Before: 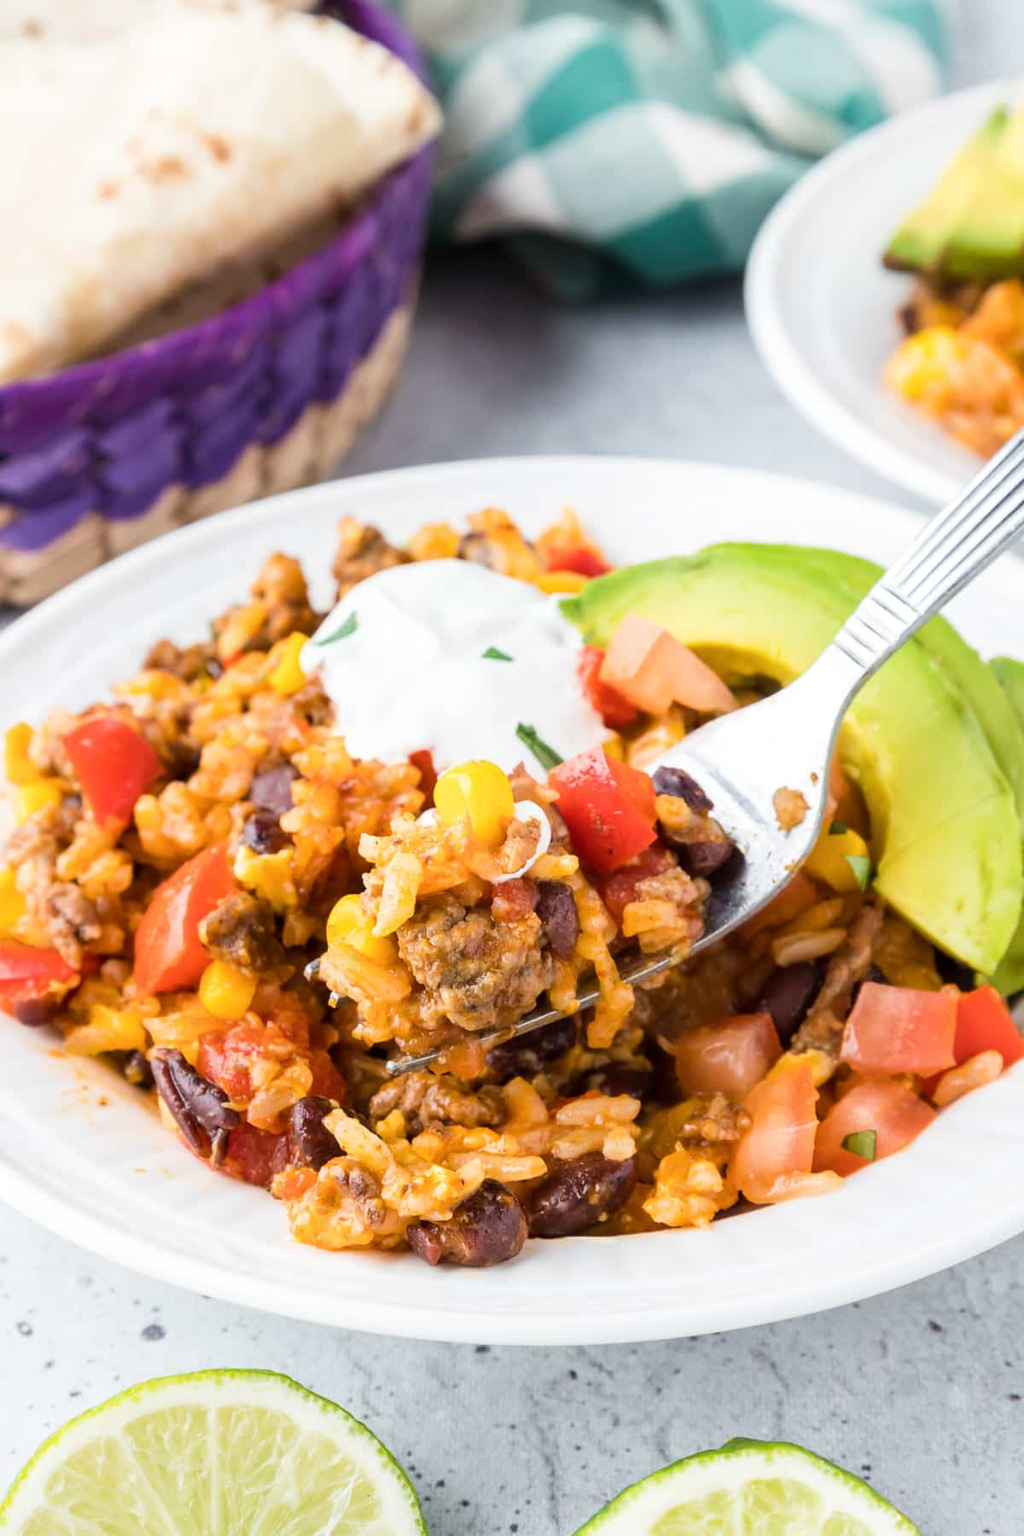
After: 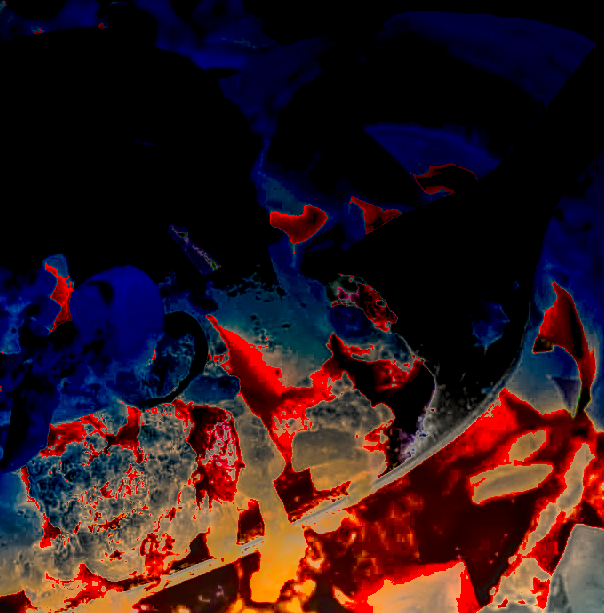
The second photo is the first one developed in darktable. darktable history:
local contrast: highlights 20%, shadows 29%, detail 199%, midtone range 0.2
sharpen: on, module defaults
levels: levels [0, 0.281, 0.562]
exposure: black level correction 0, exposure 1.016 EV, compensate exposure bias true, compensate highlight preservation false
color correction: highlights a* 1.3, highlights b* 17.08
shadows and highlights: shadows 22.76, highlights -49.1, soften with gaussian
crop: left 36.522%, top 34.789%, right 13.079%, bottom 31.11%
